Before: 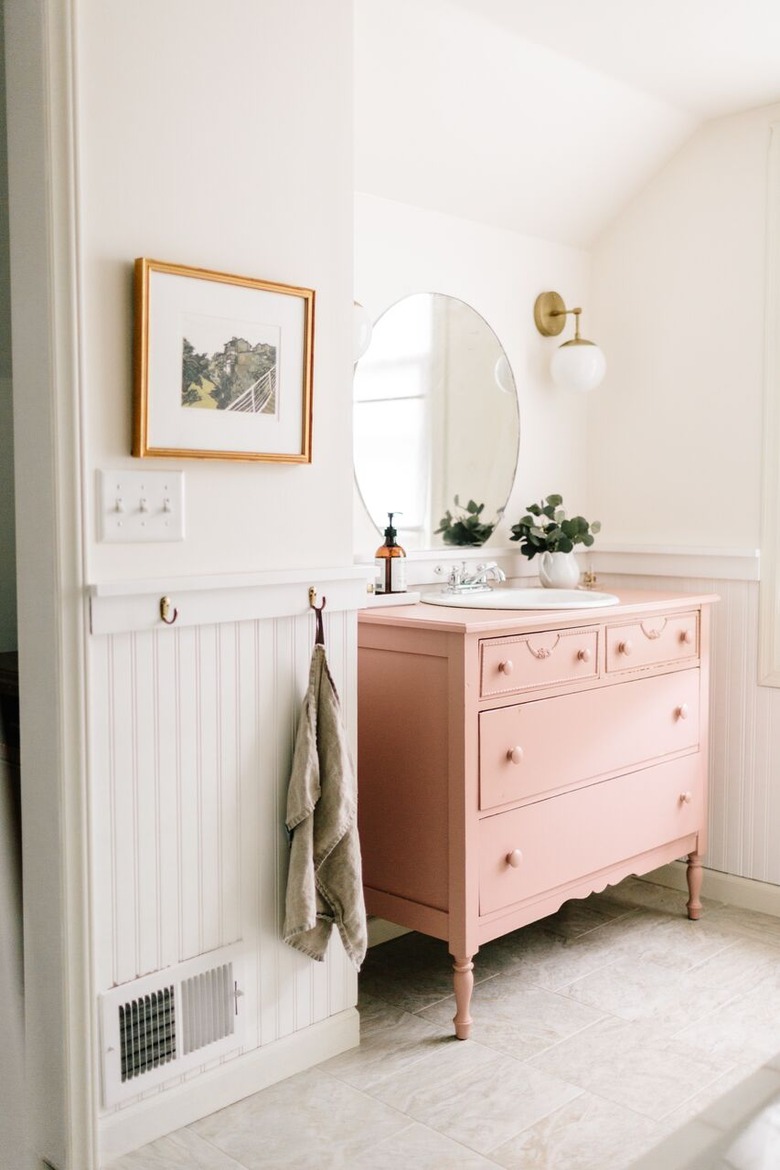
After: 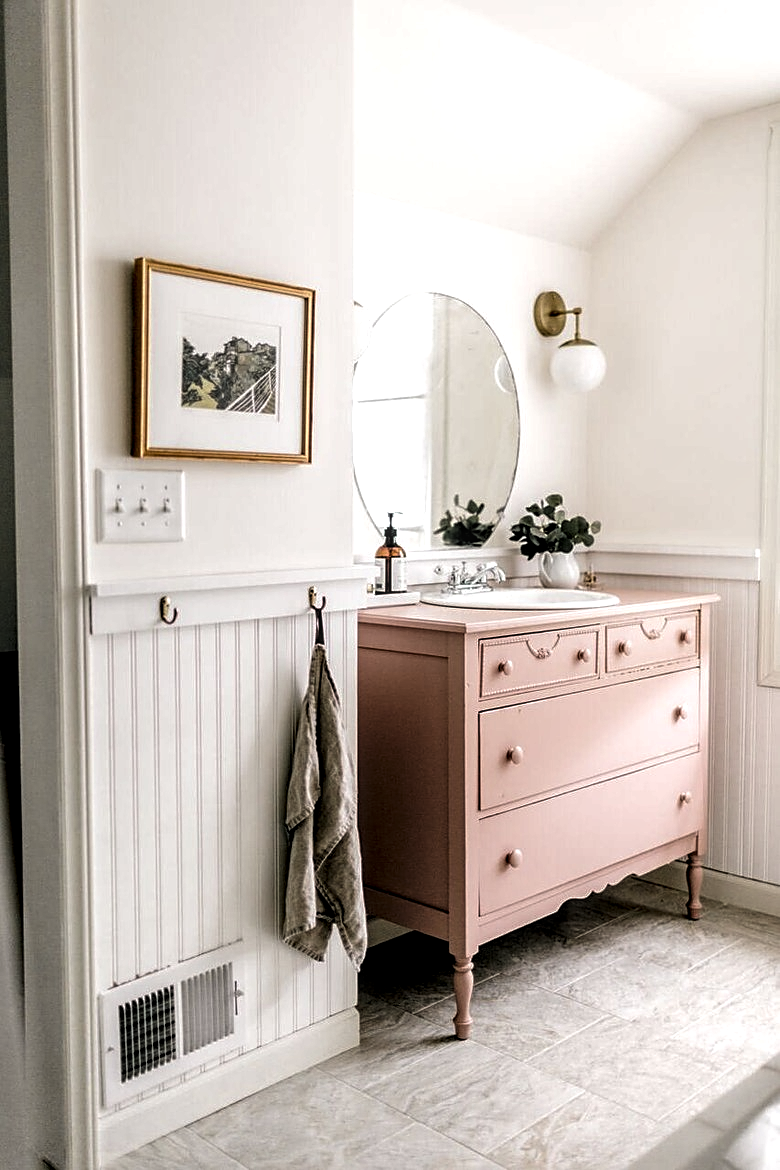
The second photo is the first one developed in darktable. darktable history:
local contrast: highlights 20%, detail 150%
levels: levels [0.101, 0.578, 0.953]
sharpen: on, module defaults
